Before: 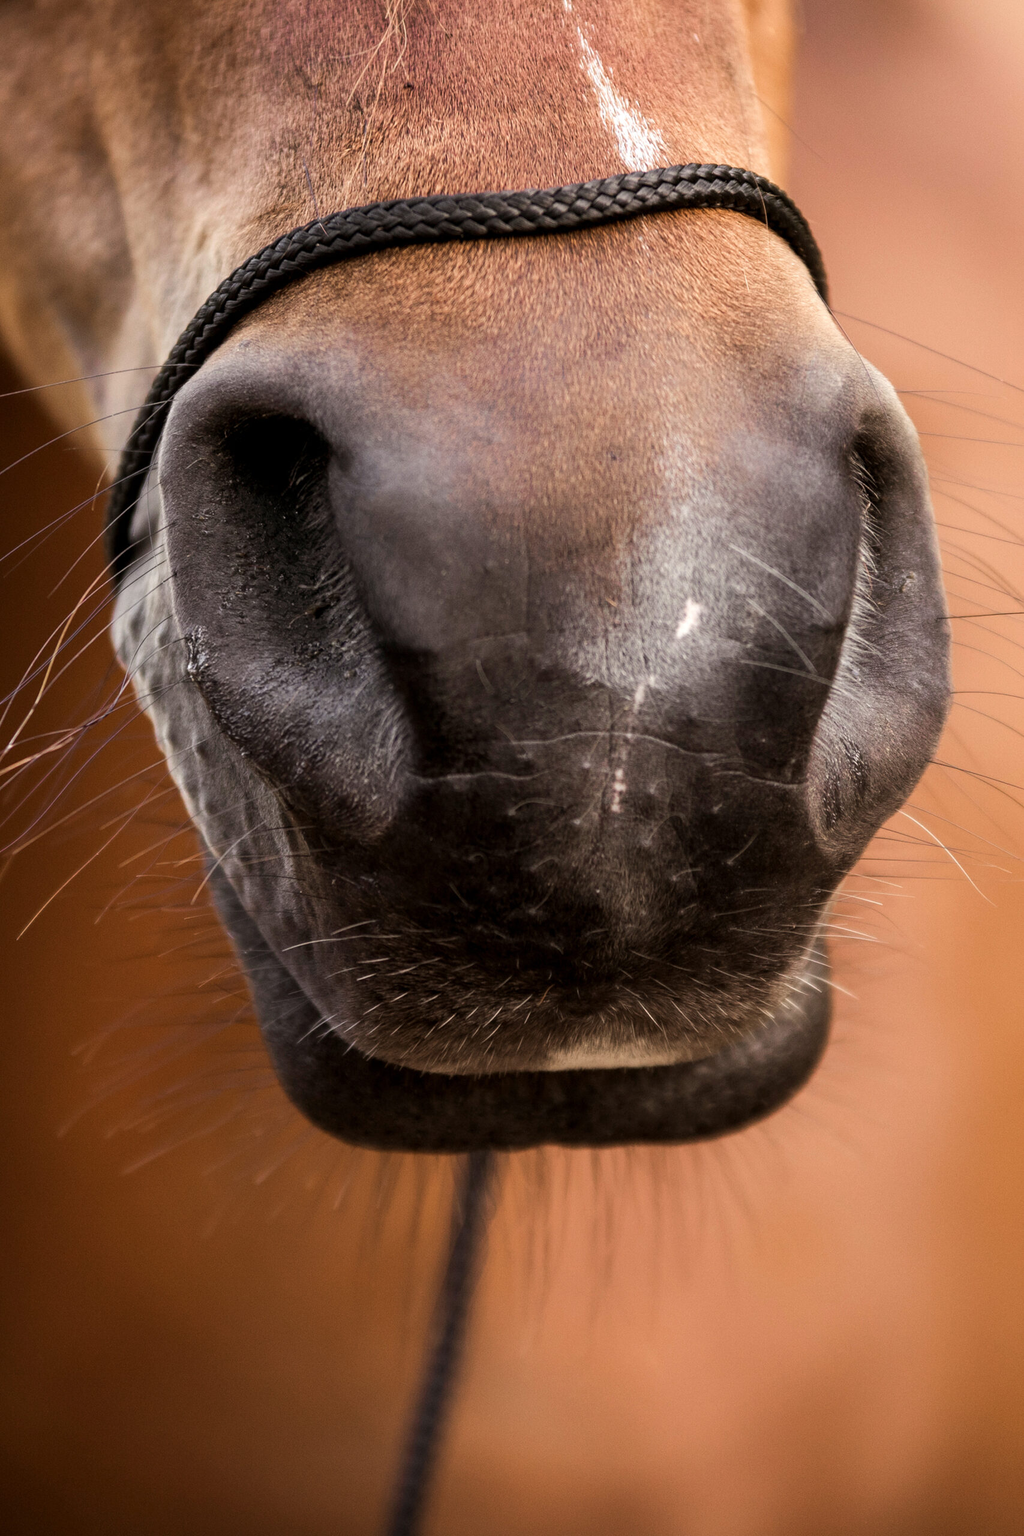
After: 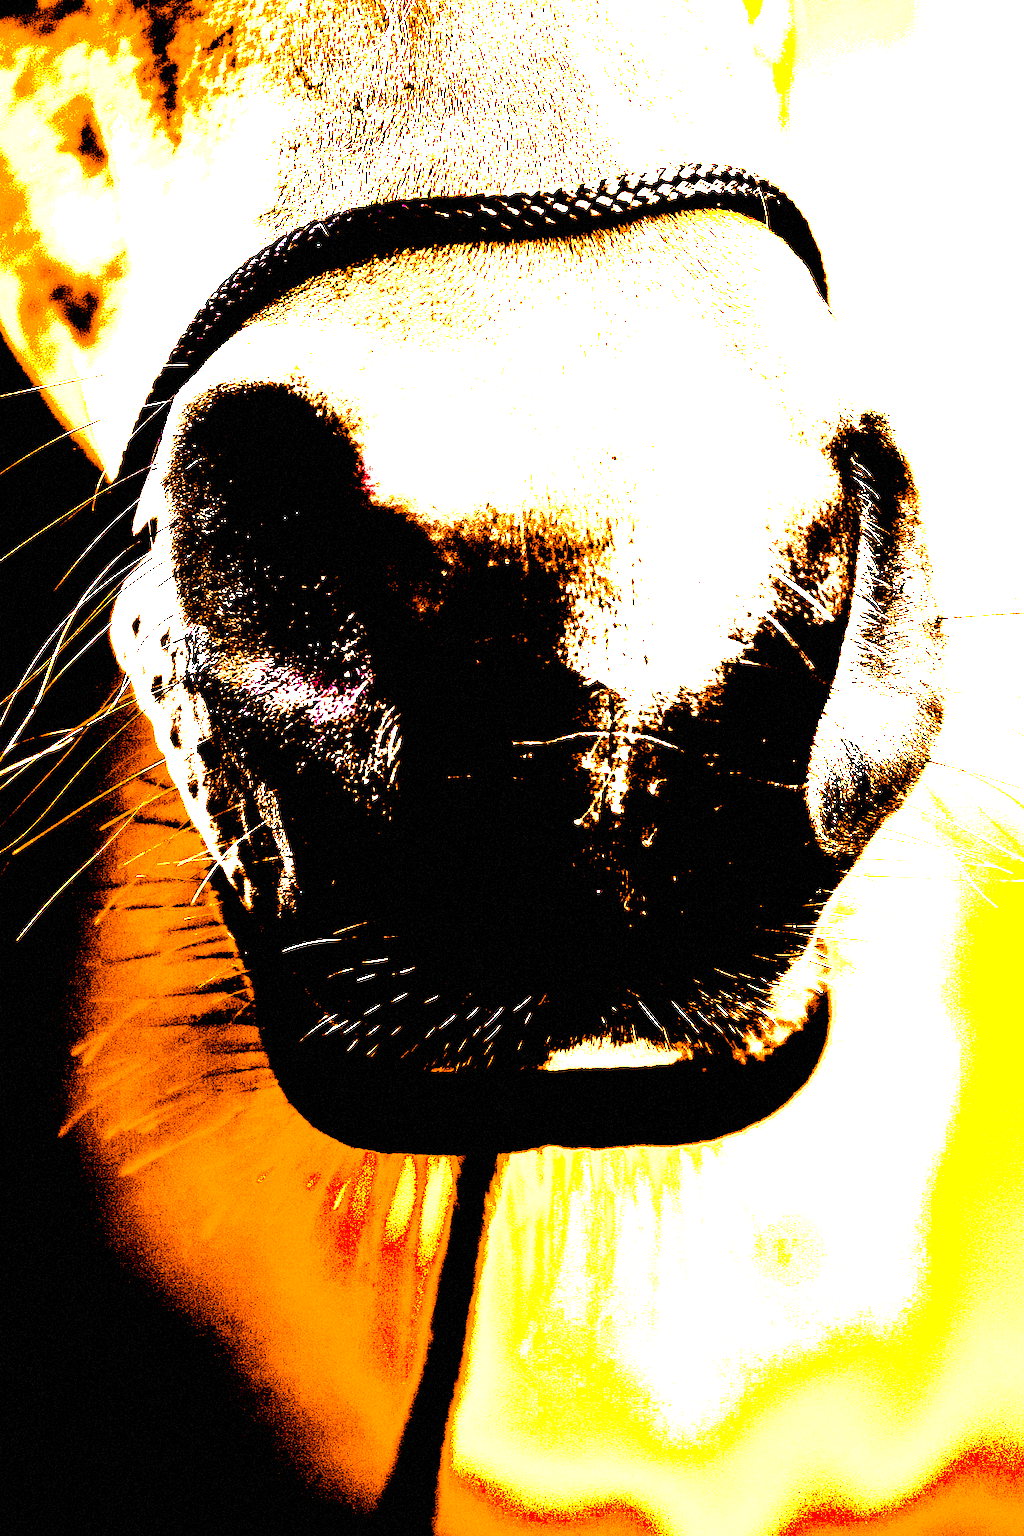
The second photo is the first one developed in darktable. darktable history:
grain: mid-tones bias 0%
color zones: curves: ch0 [(0.009, 0.528) (0.136, 0.6) (0.255, 0.586) (0.39, 0.528) (0.522, 0.584) (0.686, 0.736) (0.849, 0.561)]; ch1 [(0.045, 0.781) (0.14, 0.416) (0.257, 0.695) (0.442, 0.032) (0.738, 0.338) (0.818, 0.632) (0.891, 0.741) (1, 0.704)]; ch2 [(0, 0.667) (0.141, 0.52) (0.26, 0.37) (0.474, 0.432) (0.743, 0.286)]
color balance rgb: linear chroma grading › global chroma 8.12%, perceptual saturation grading › global saturation 9.07%, perceptual saturation grading › highlights -13.84%, perceptual saturation grading › mid-tones 14.88%, perceptual saturation grading › shadows 22.8%, perceptual brilliance grading › highlights 2.61%, global vibrance 12.07%
exposure: black level correction 0.1, exposure 3 EV, compensate highlight preservation false
